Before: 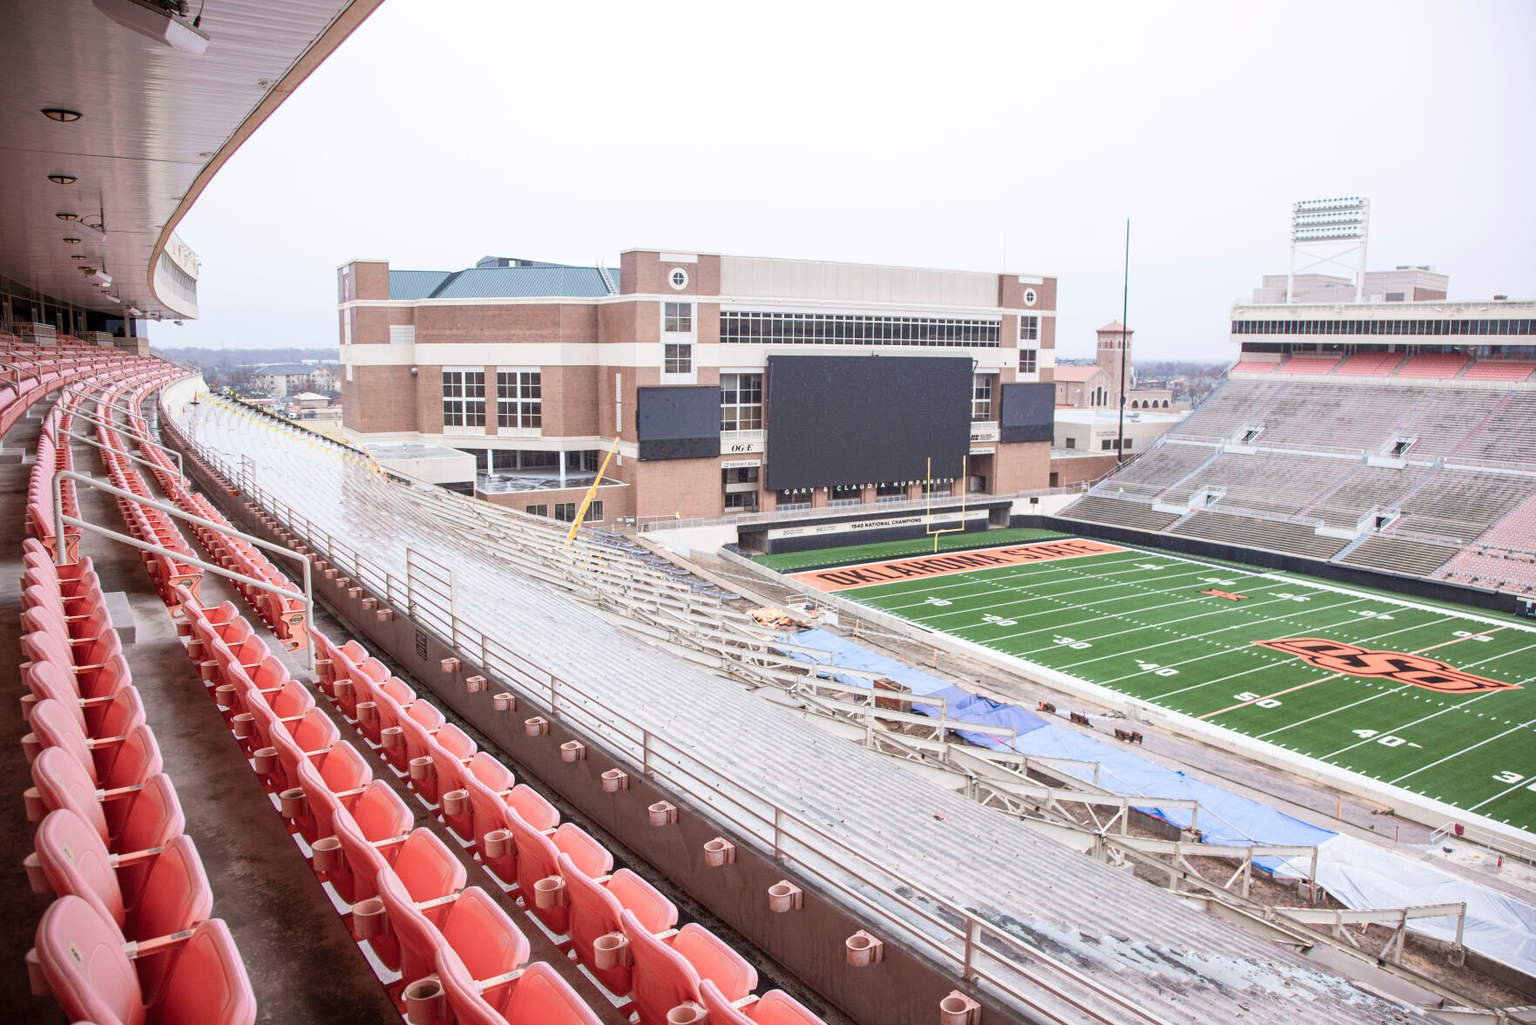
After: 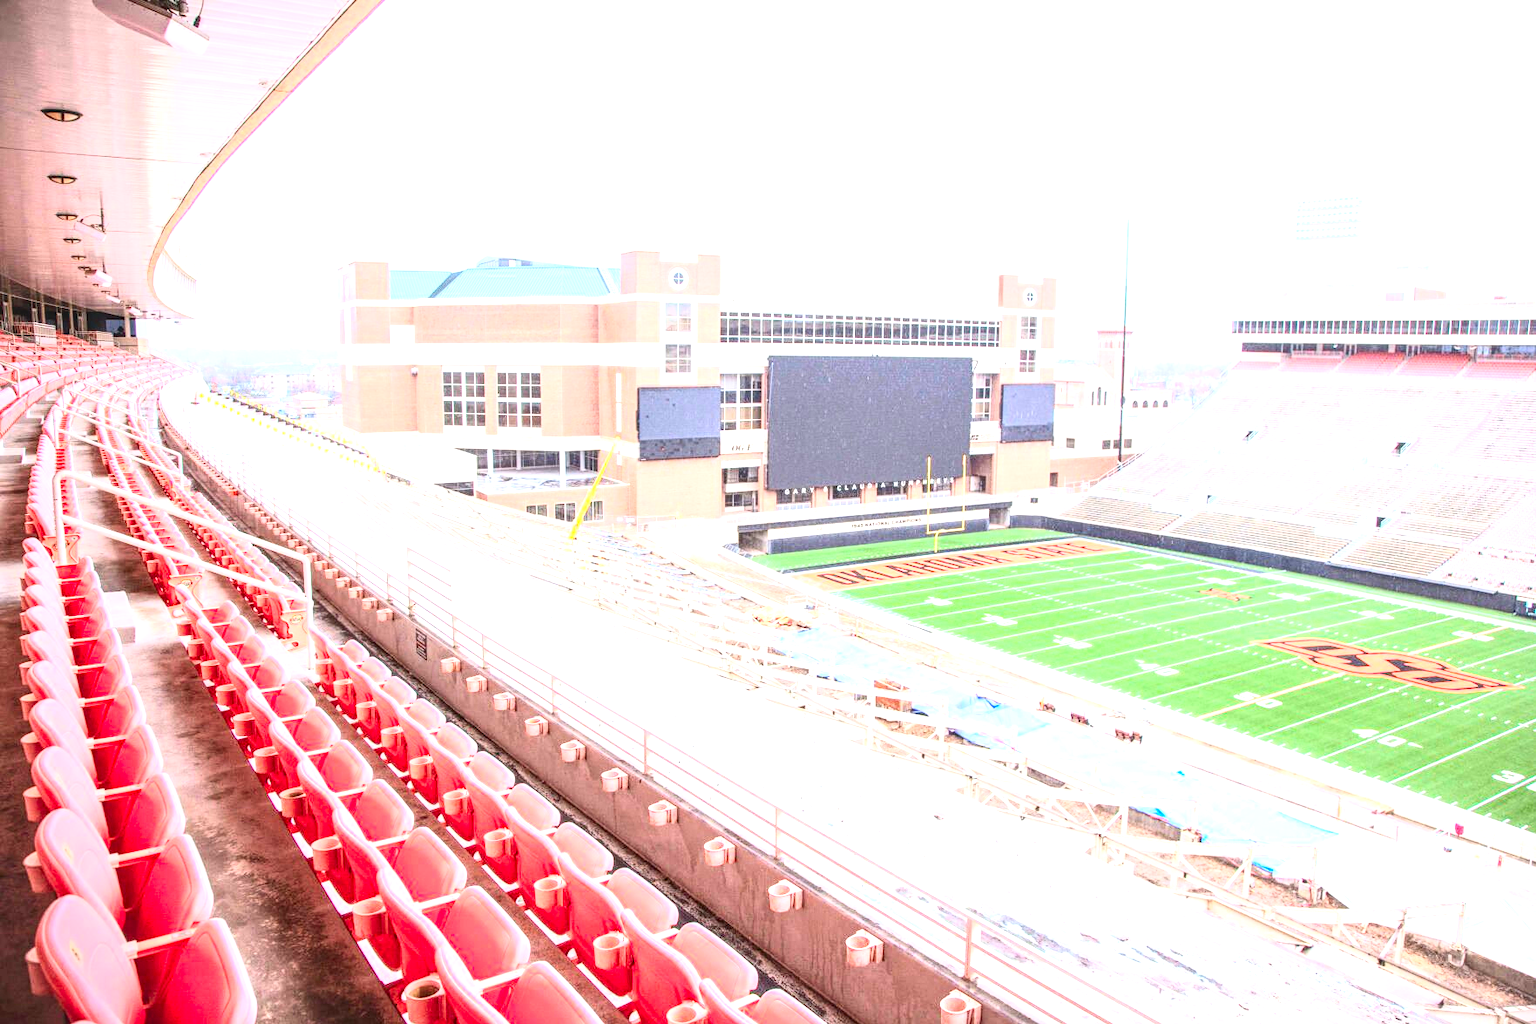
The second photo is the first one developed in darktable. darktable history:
base curve: curves: ch0 [(0, 0) (0.666, 0.806) (1, 1)]
contrast brightness saturation: contrast 0.232, brightness 0.102, saturation 0.293
exposure: exposure 1.479 EV, compensate exposure bias true, compensate highlight preservation false
local contrast: highlights 0%, shadows 0%, detail 133%
